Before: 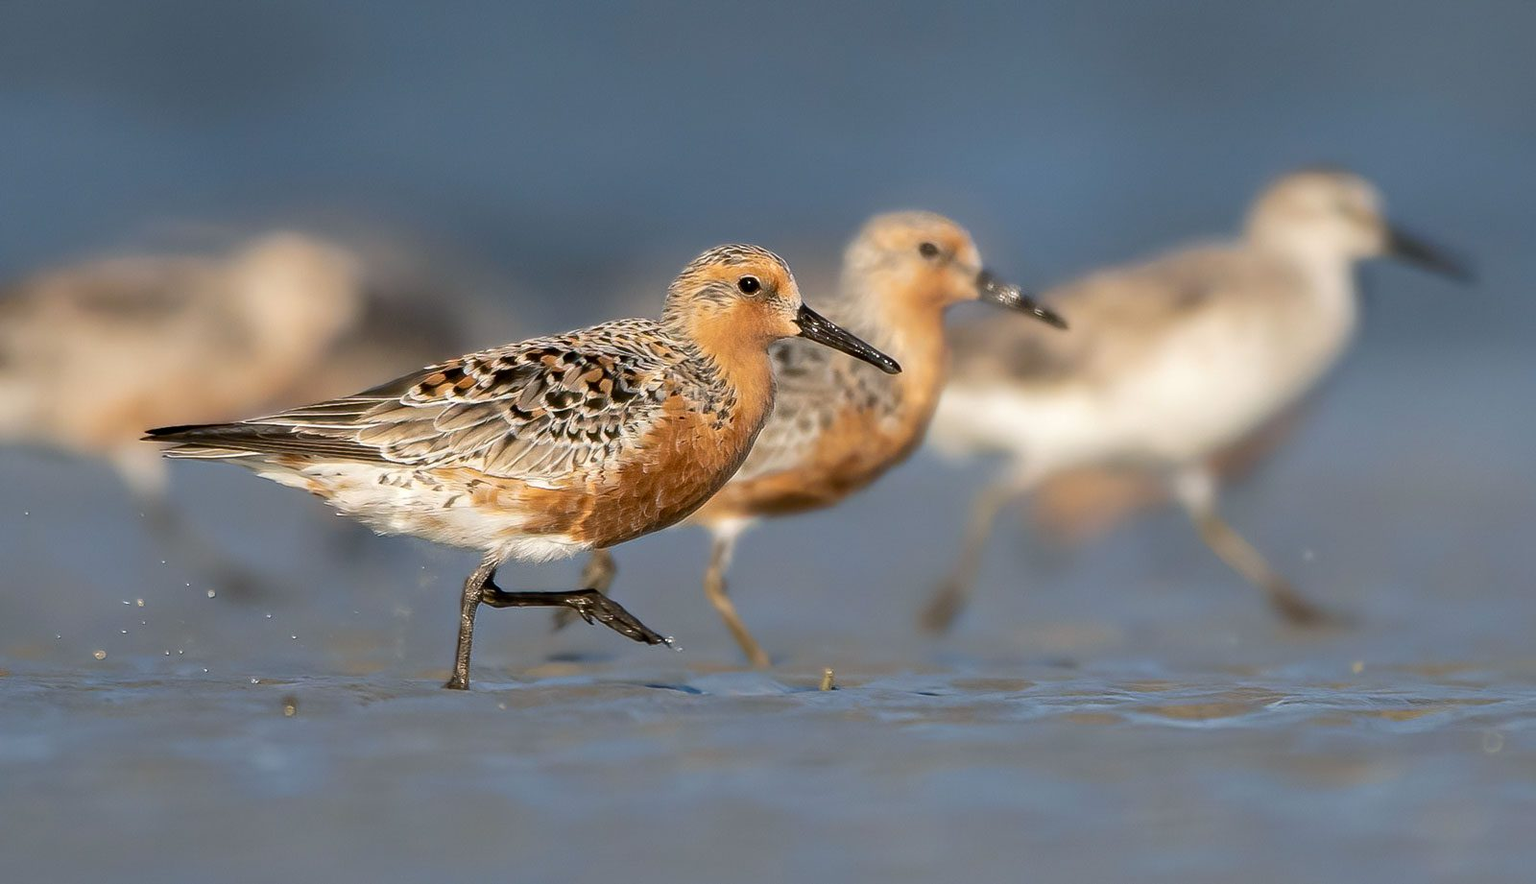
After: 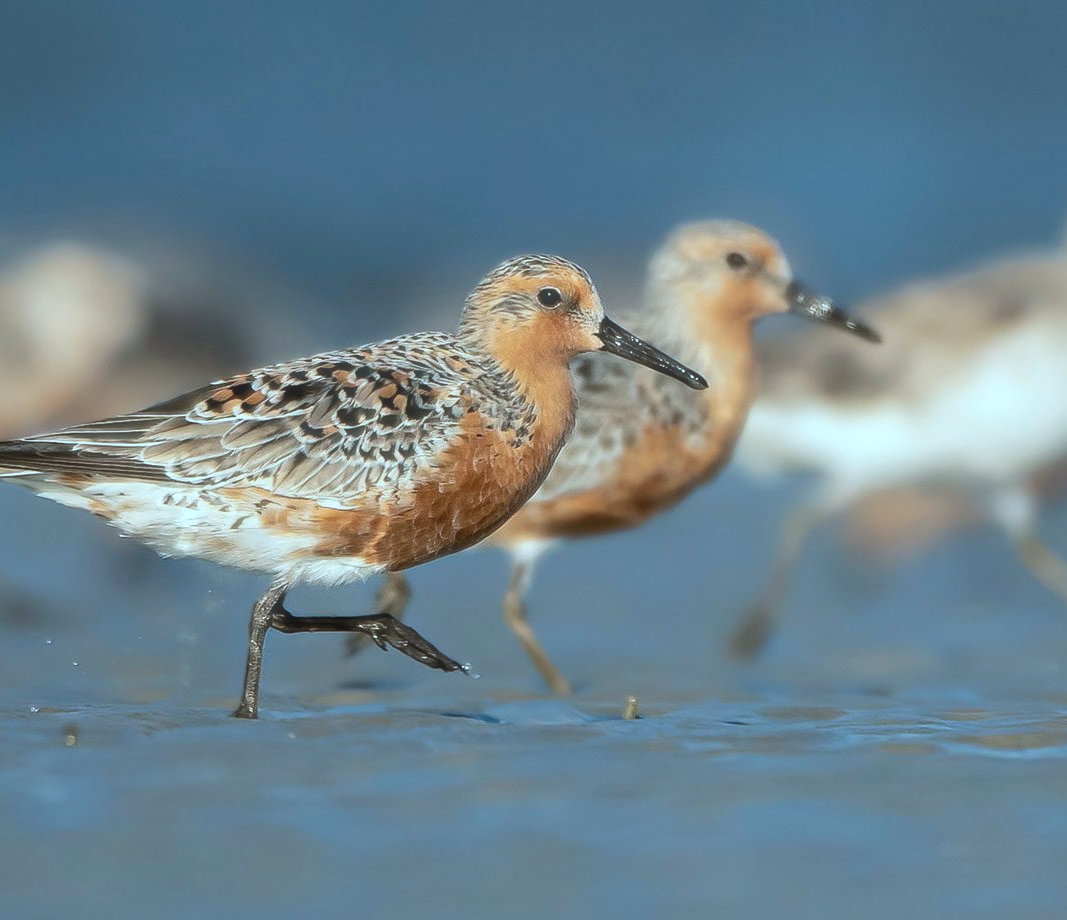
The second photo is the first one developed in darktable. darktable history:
color correction: highlights a* -11.93, highlights b* -15.78
crop and rotate: left 14.447%, right 18.858%
haze removal: strength -0.109, adaptive false
